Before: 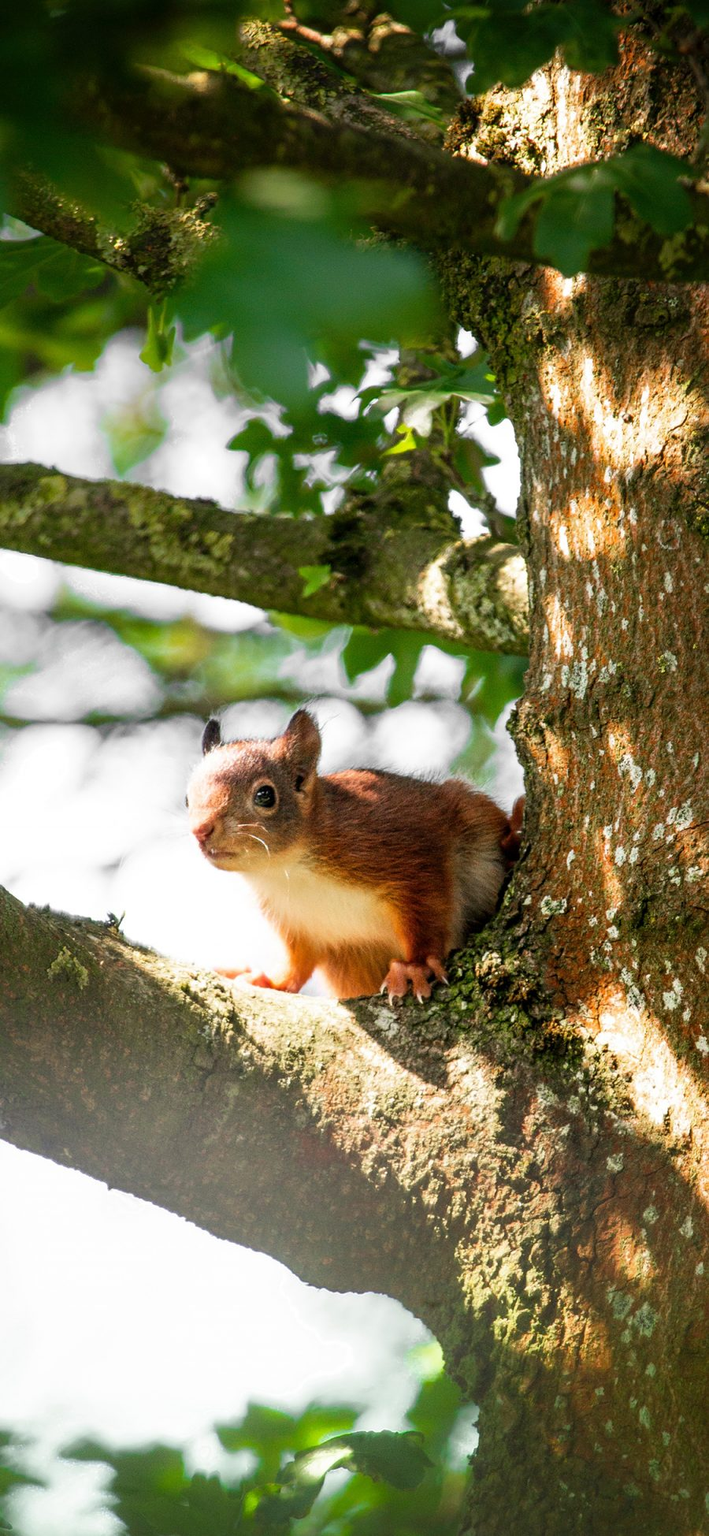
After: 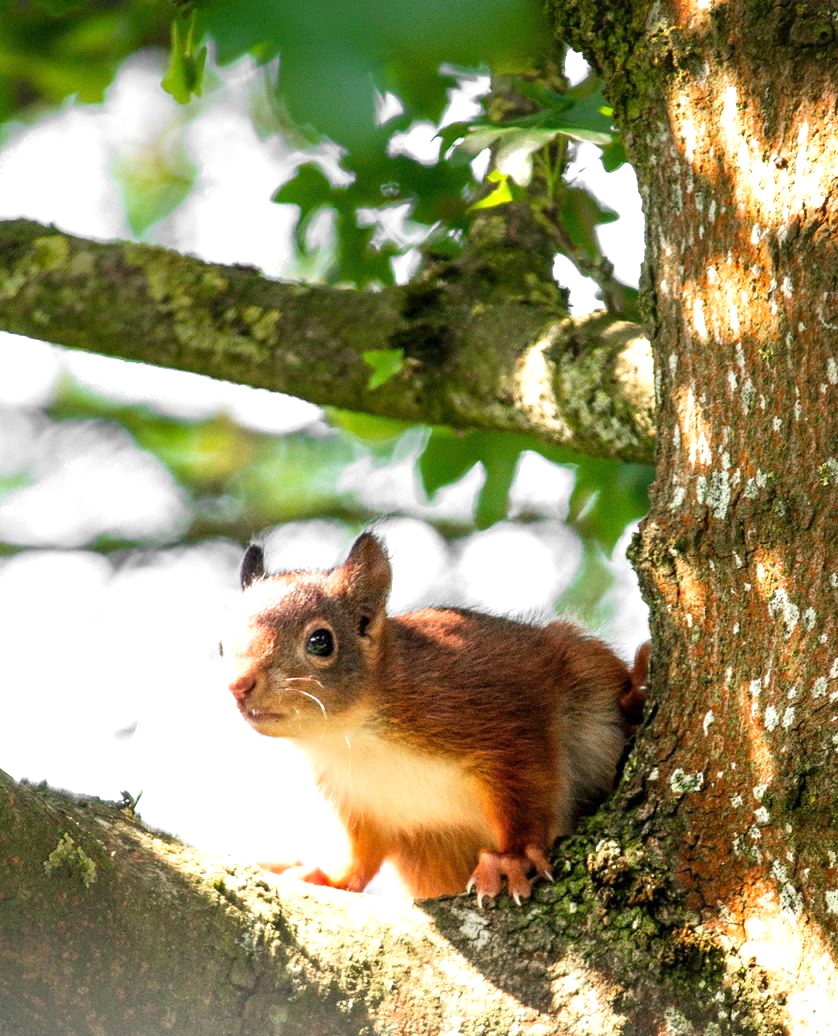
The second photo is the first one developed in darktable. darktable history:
exposure: exposure 0.401 EV, compensate exposure bias true, compensate highlight preservation false
crop: left 1.821%, top 18.892%, right 5.018%, bottom 27.928%
